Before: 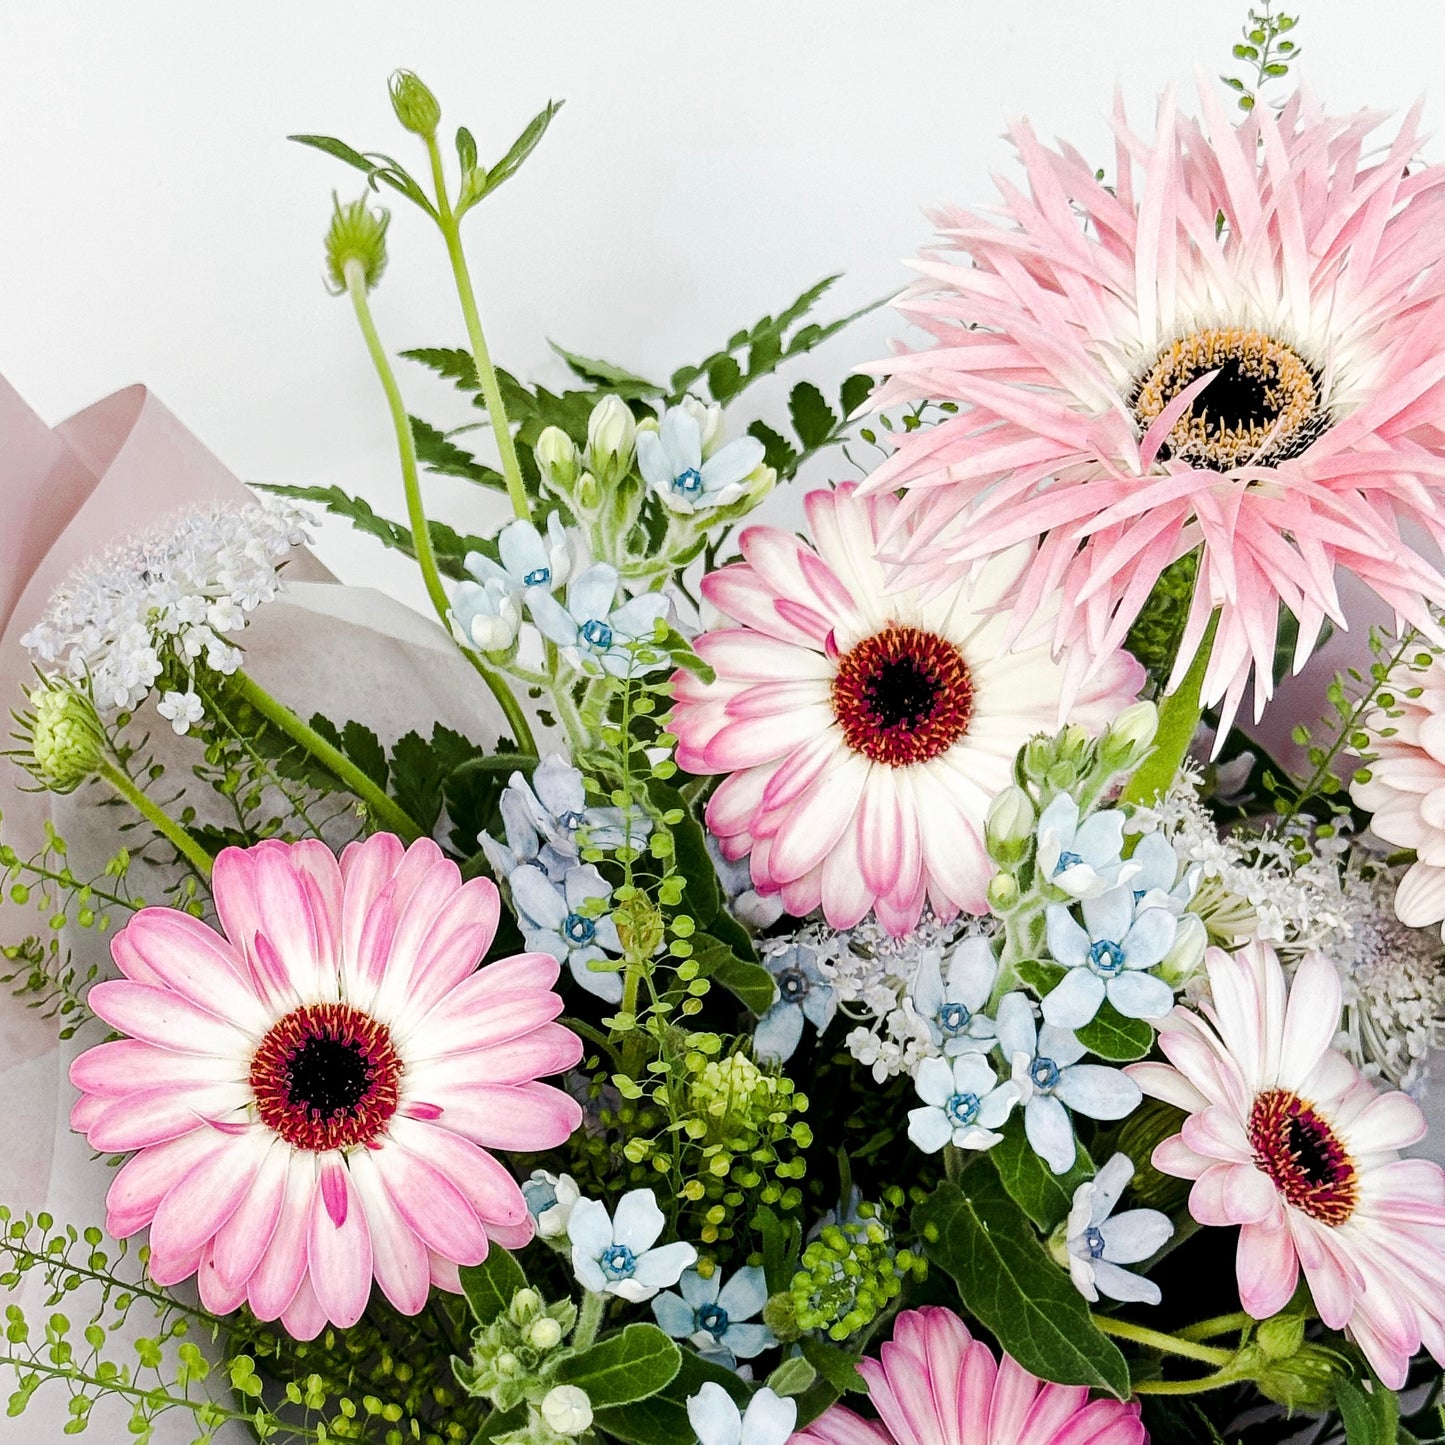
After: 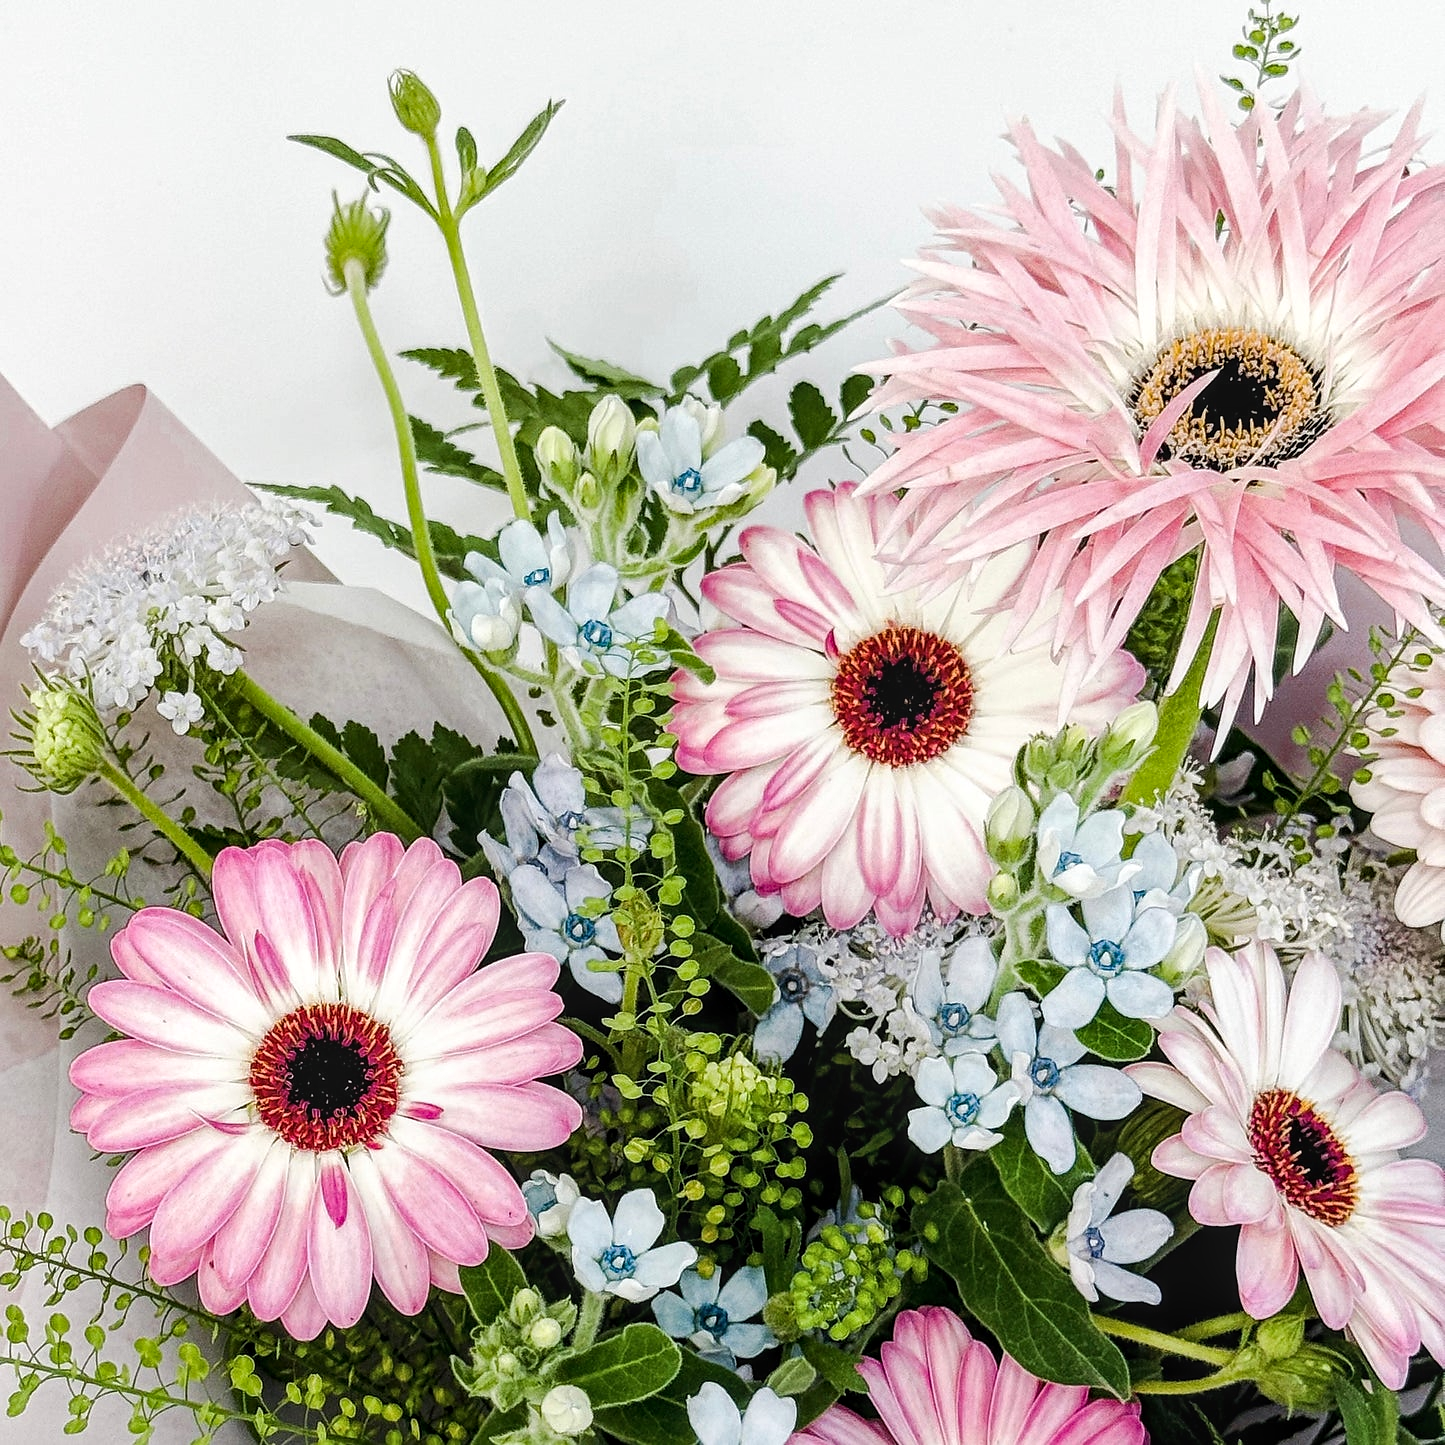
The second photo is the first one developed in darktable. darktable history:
sharpen: radius 1, threshold 1
local contrast: on, module defaults
